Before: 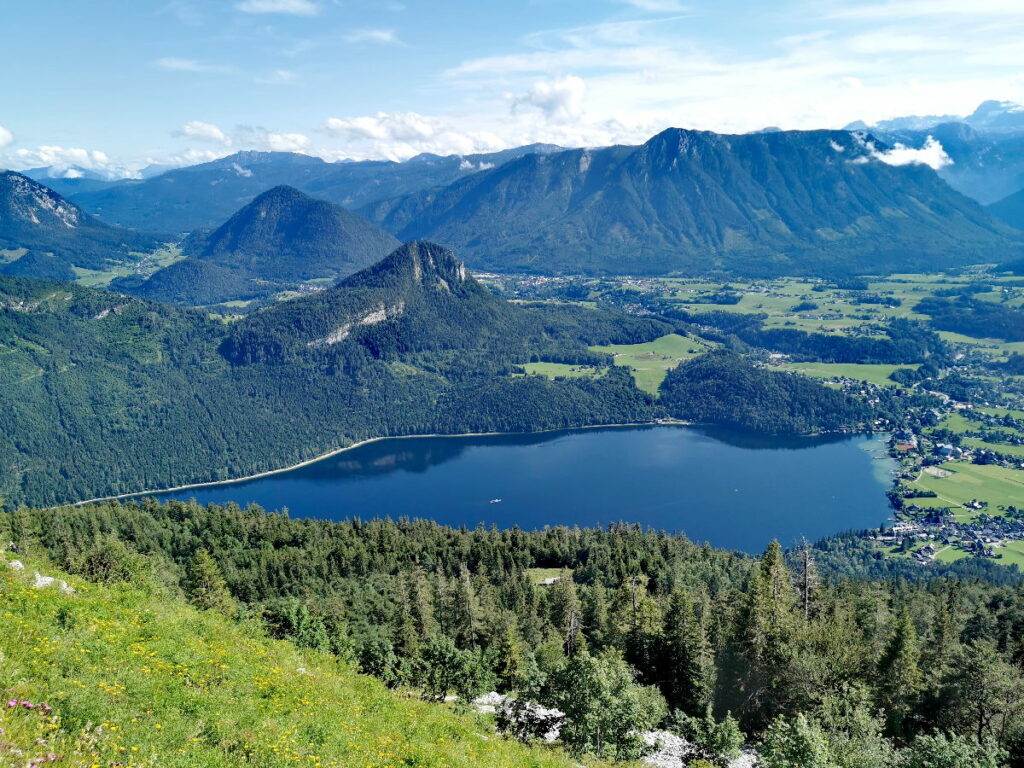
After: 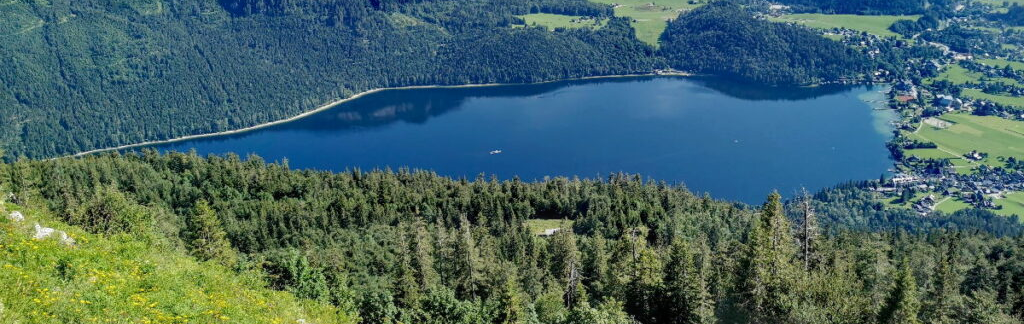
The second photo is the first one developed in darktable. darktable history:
local contrast: detail 110%
crop: top 45.551%, bottom 12.262%
